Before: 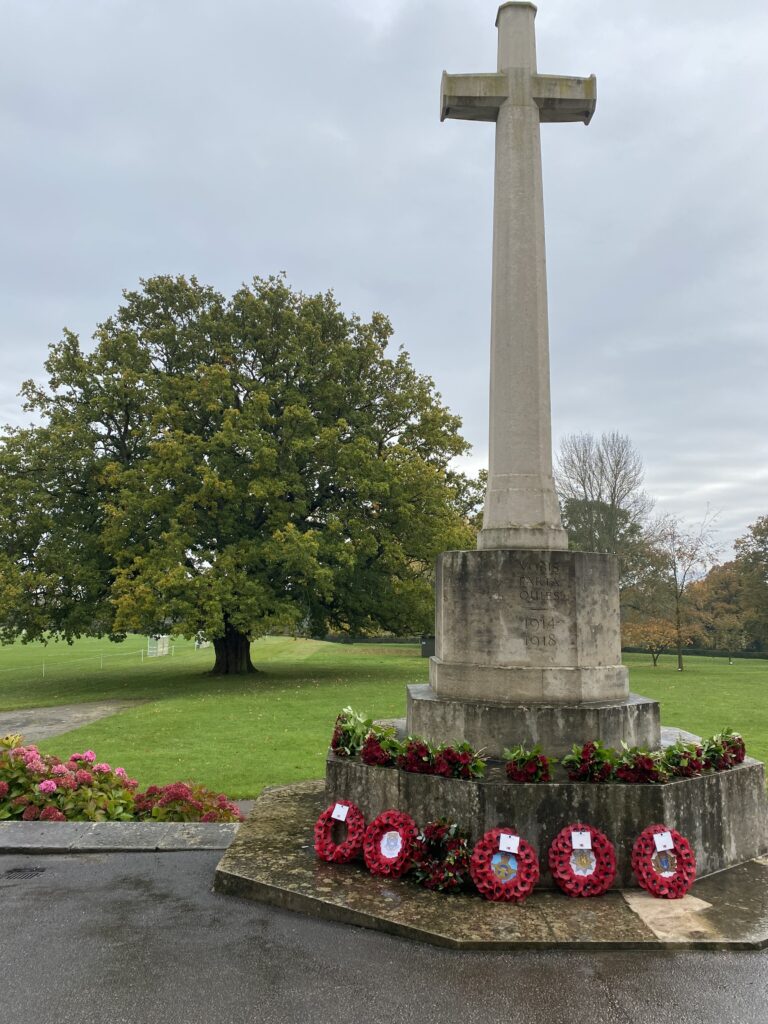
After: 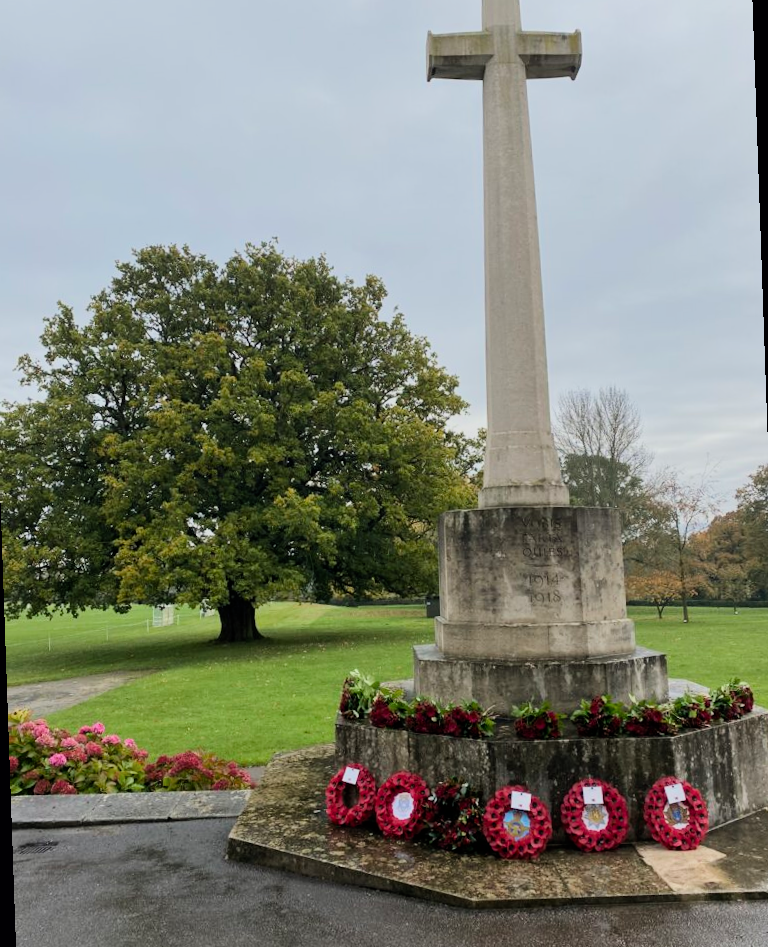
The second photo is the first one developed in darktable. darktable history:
rotate and perspective: rotation -2°, crop left 0.022, crop right 0.978, crop top 0.049, crop bottom 0.951
filmic rgb: black relative exposure -7.65 EV, white relative exposure 4.56 EV, hardness 3.61, color science v6 (2022)
contrast brightness saturation: contrast 0.15, brightness 0.05
